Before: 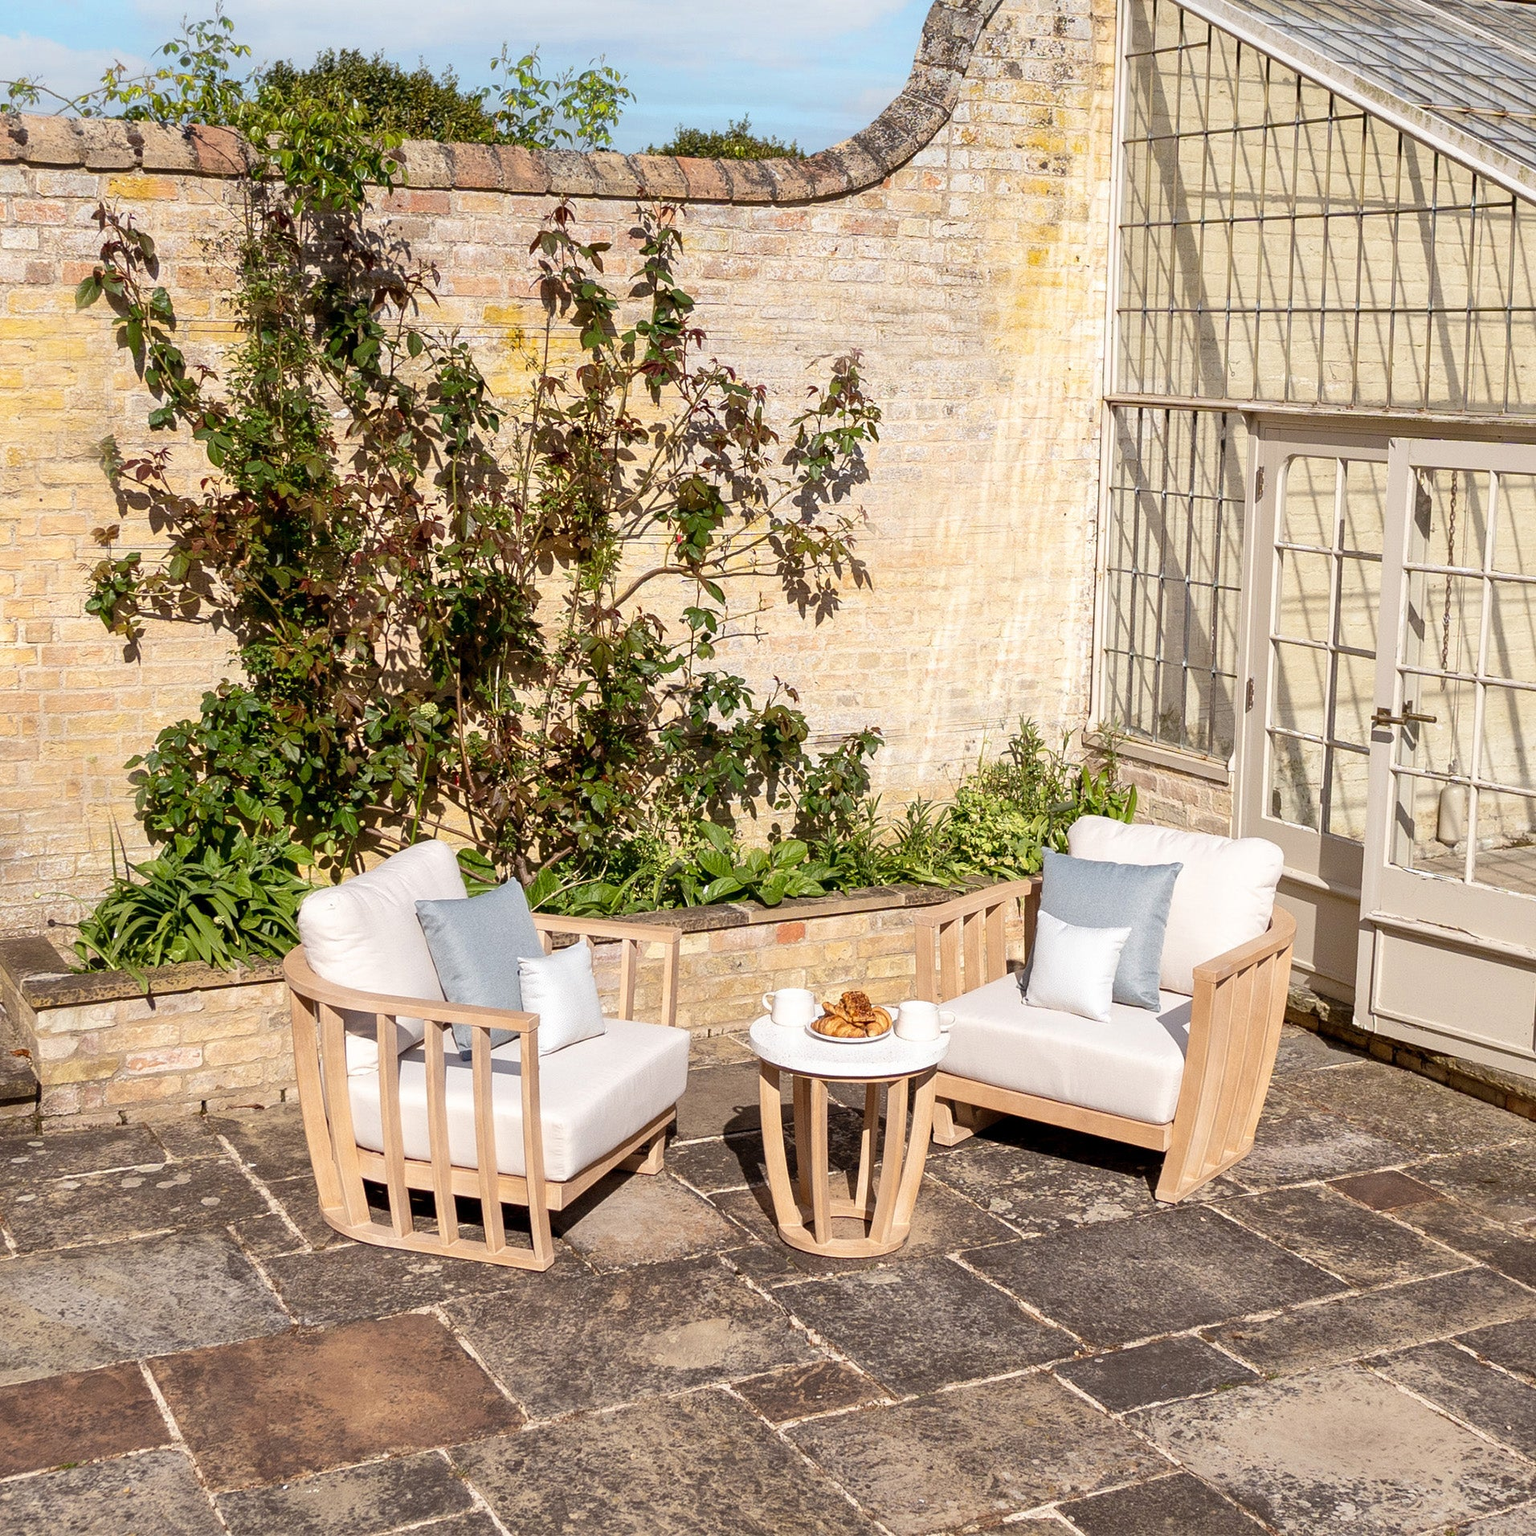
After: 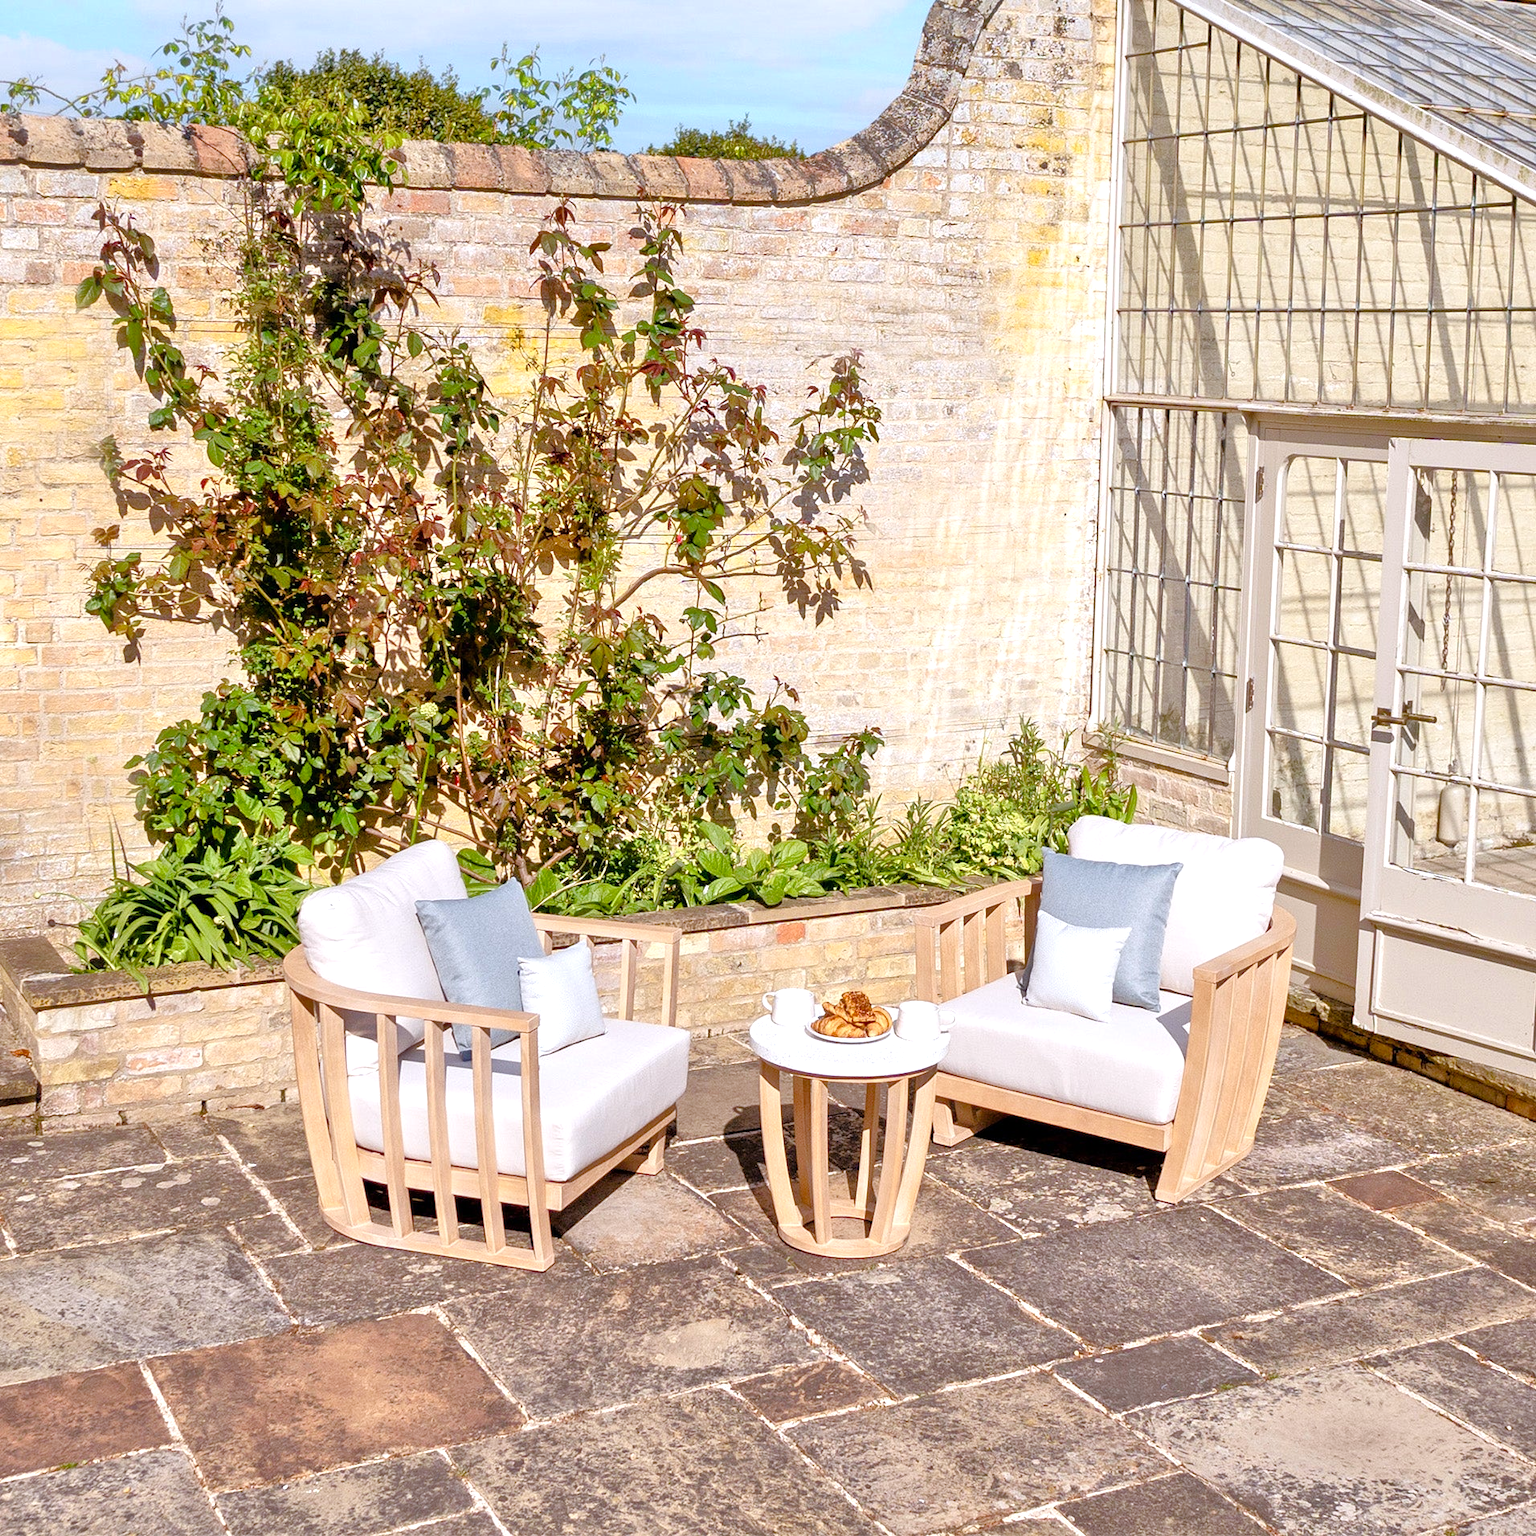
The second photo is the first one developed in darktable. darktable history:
color balance rgb: linear chroma grading › shadows 32%, linear chroma grading › global chroma -2%, linear chroma grading › mid-tones 4%, perceptual saturation grading › global saturation -2%, perceptual saturation grading › highlights -8%, perceptual saturation grading › mid-tones 8%, perceptual saturation grading › shadows 4%, perceptual brilliance grading › highlights 8%, perceptual brilliance grading › mid-tones 4%, perceptual brilliance grading › shadows 2%, global vibrance 16%, saturation formula JzAzBz (2021)
white balance: red 0.984, blue 1.059
tone equalizer: -7 EV 0.15 EV, -6 EV 0.6 EV, -5 EV 1.15 EV, -4 EV 1.33 EV, -3 EV 1.15 EV, -2 EV 0.6 EV, -1 EV 0.15 EV, mask exposure compensation -0.5 EV
